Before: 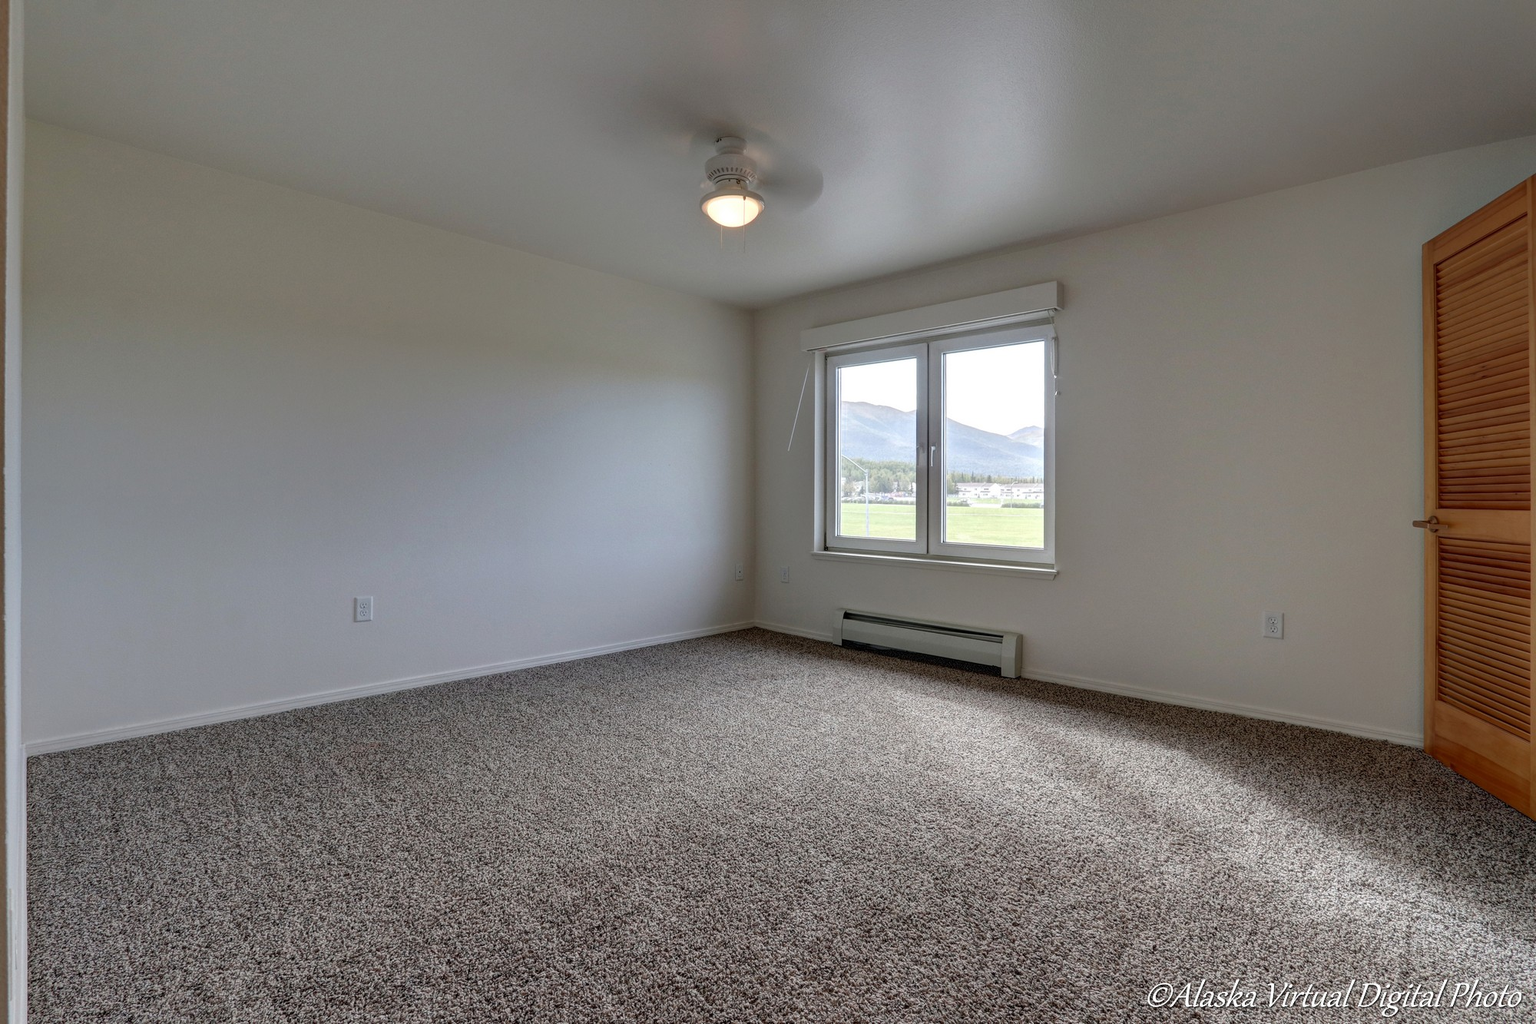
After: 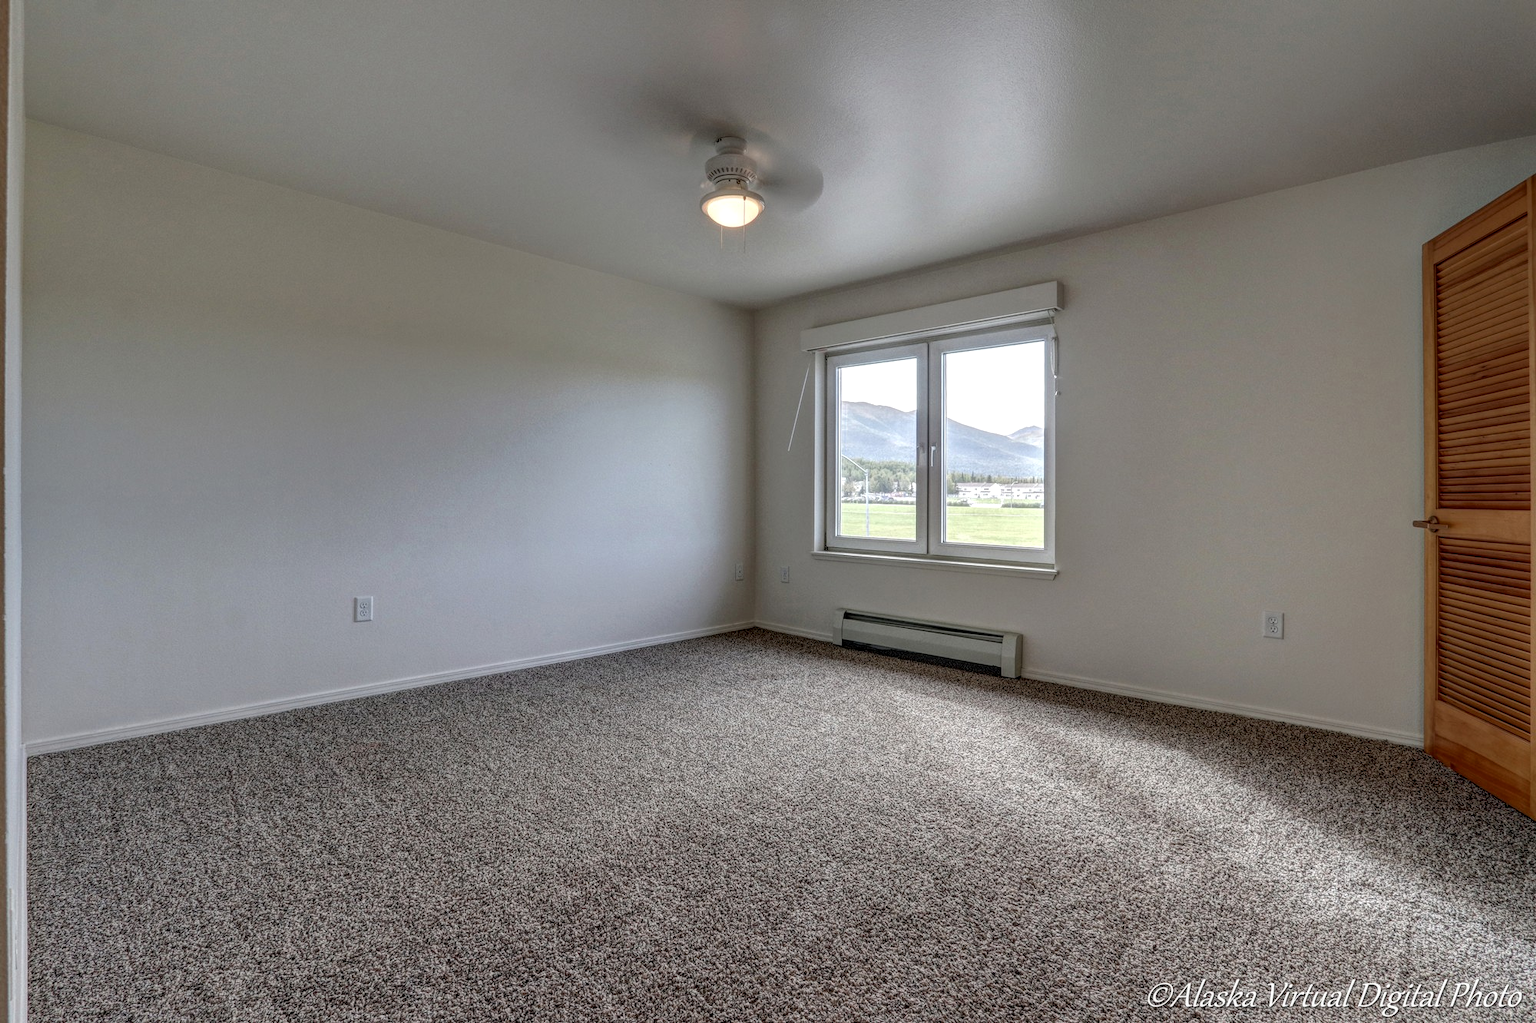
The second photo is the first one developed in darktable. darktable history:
local contrast: highlights 76%, shadows 55%, detail 177%, midtone range 0.212
